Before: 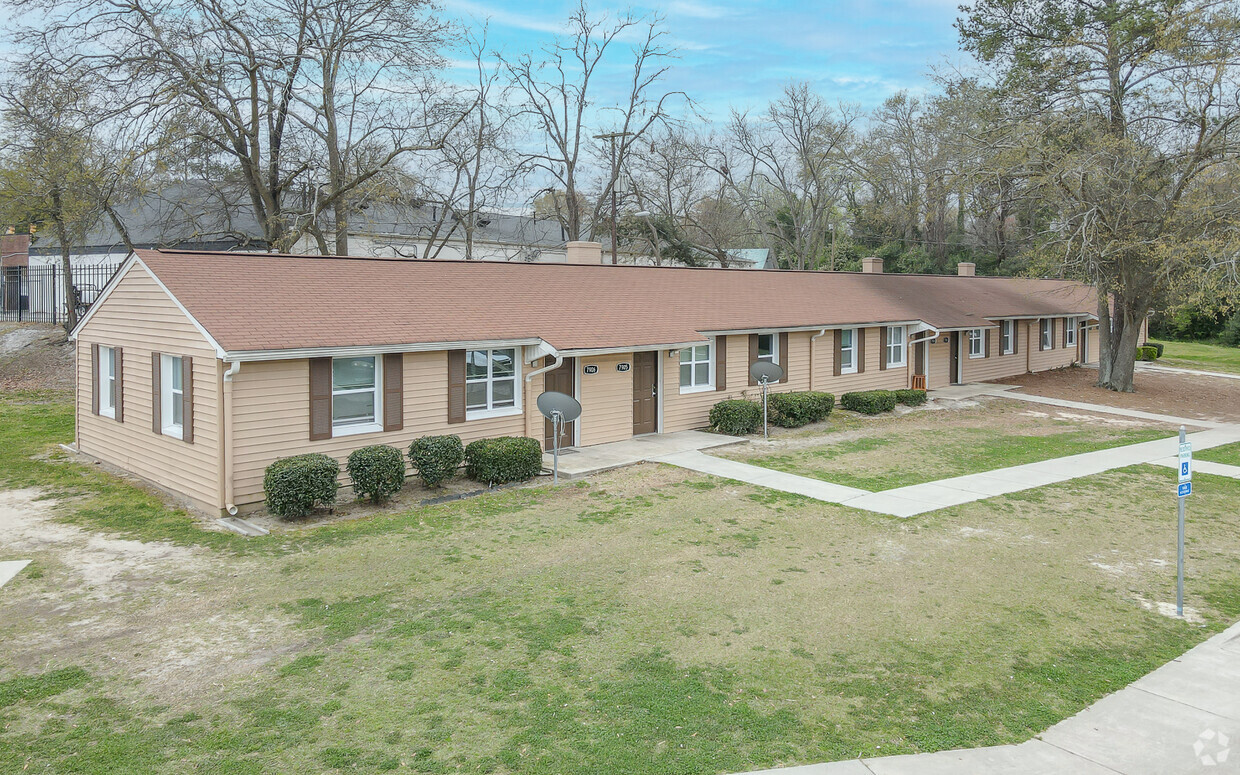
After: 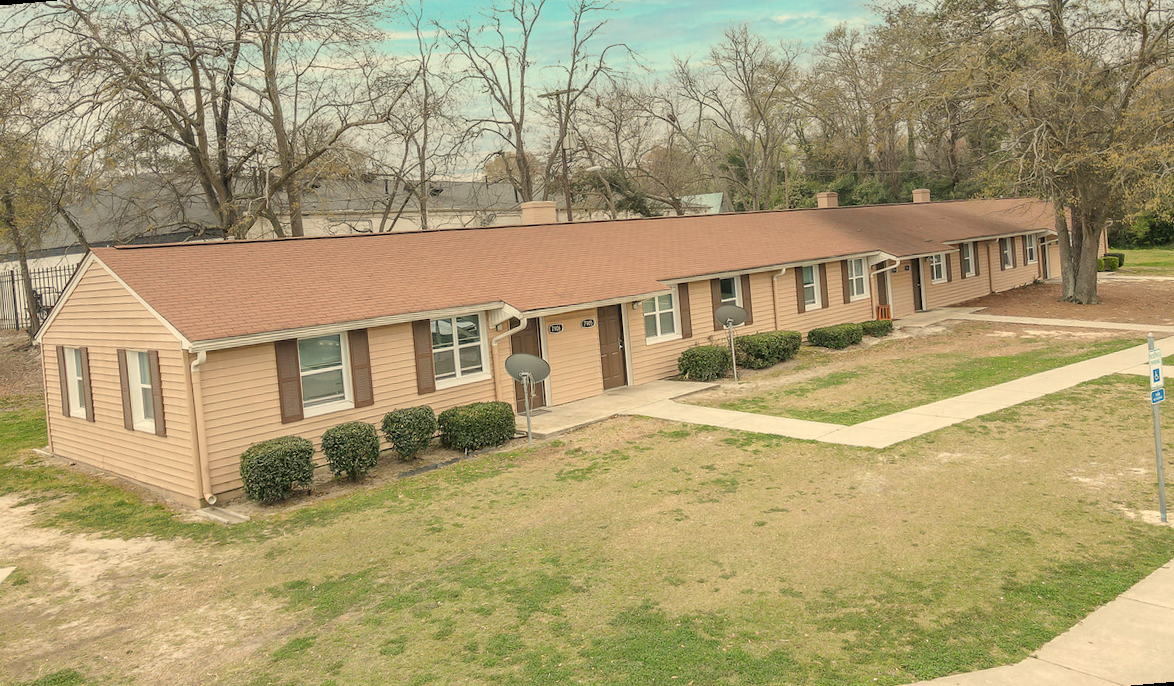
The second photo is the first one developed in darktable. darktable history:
rotate and perspective: rotation -5°, crop left 0.05, crop right 0.952, crop top 0.11, crop bottom 0.89
white balance: red 1.123, blue 0.83
